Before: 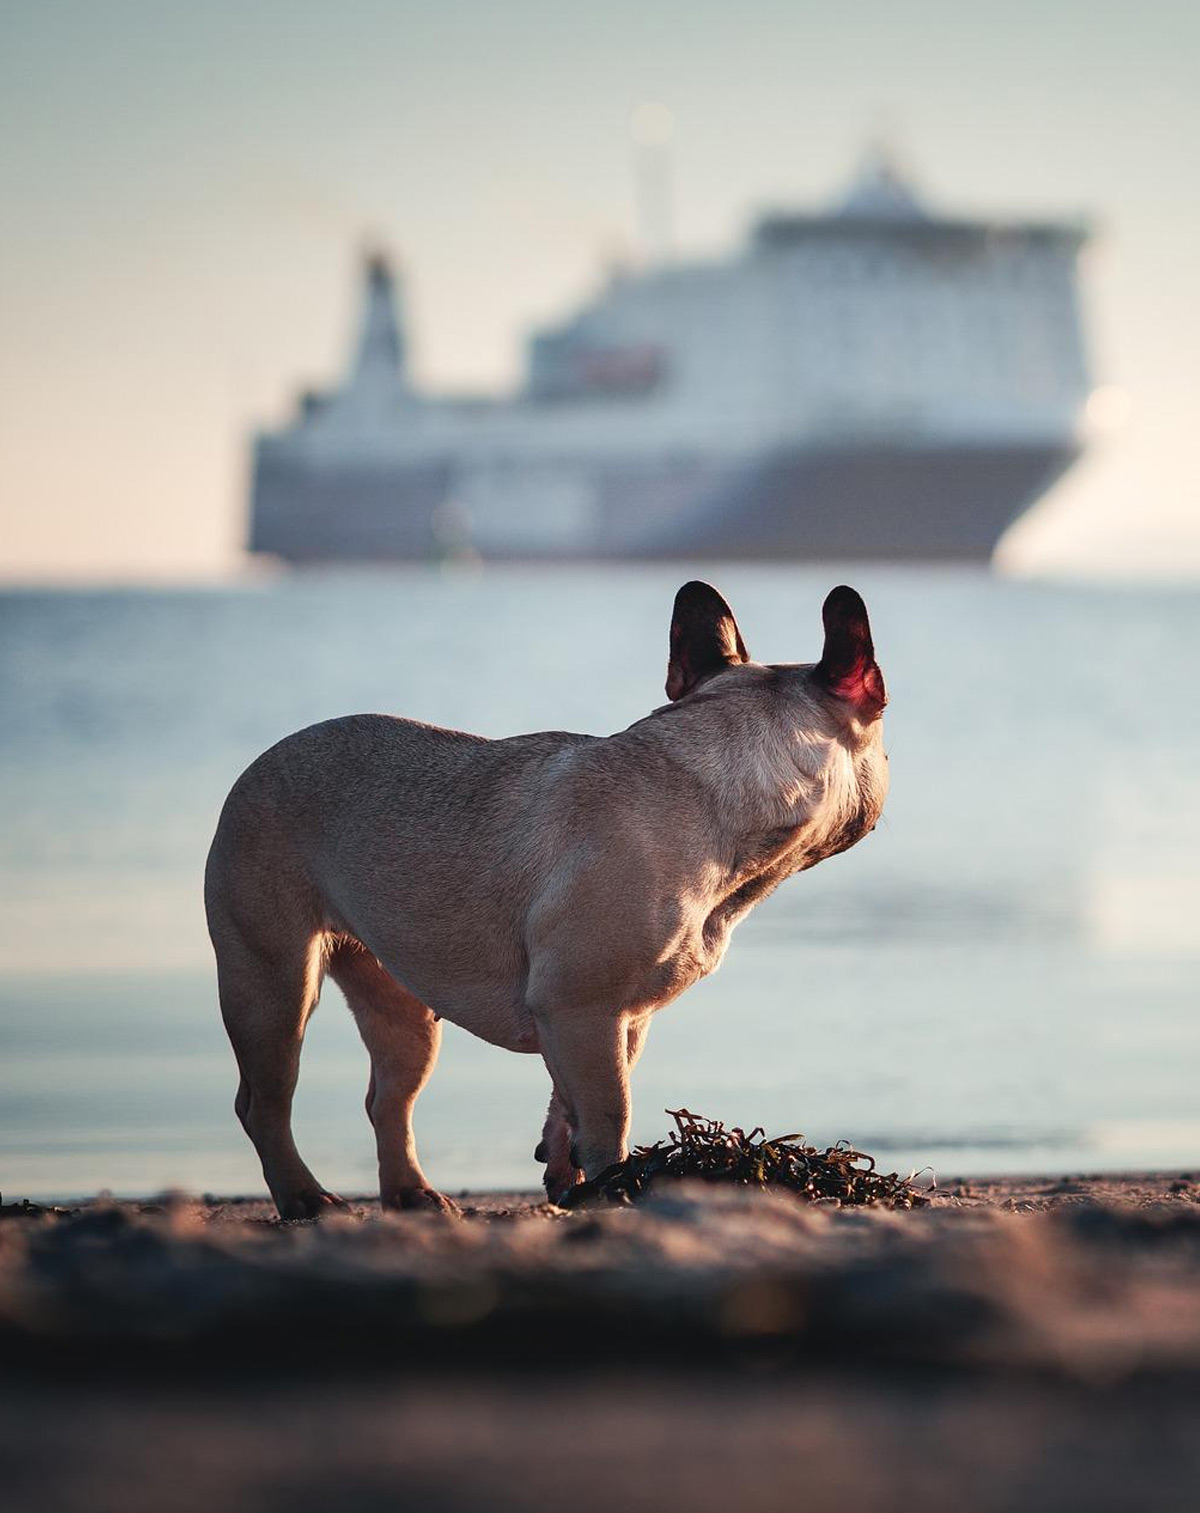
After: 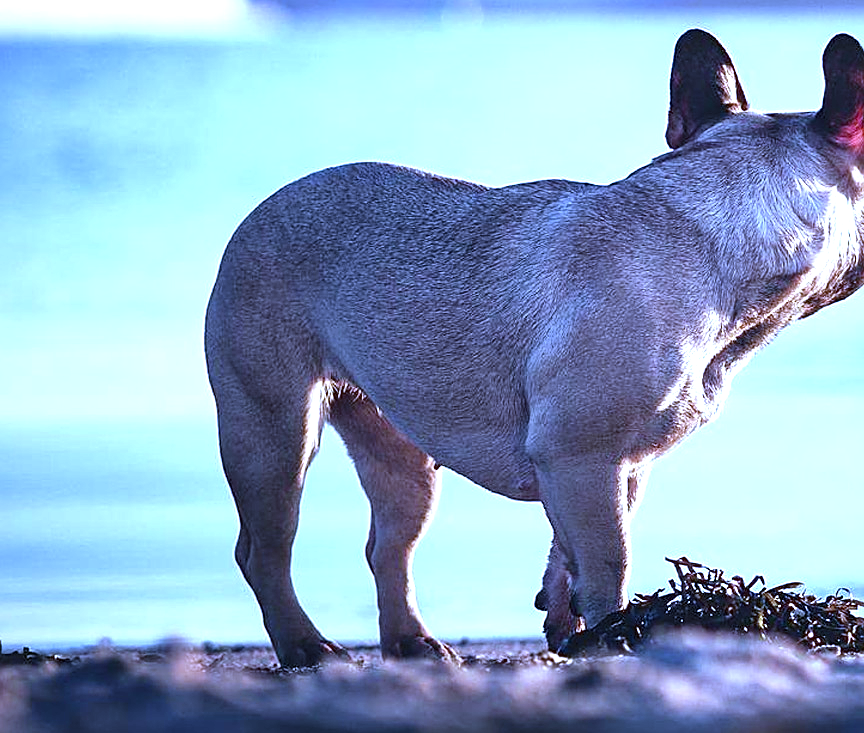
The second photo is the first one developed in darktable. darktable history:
local contrast: mode bilateral grid, contrast 20, coarseness 50, detail 150%, midtone range 0.2
crop: top 36.498%, right 27.964%, bottom 14.995%
exposure: black level correction 0, exposure 1.1 EV, compensate highlight preservation false
white balance: red 0.766, blue 1.537
sharpen: on, module defaults
